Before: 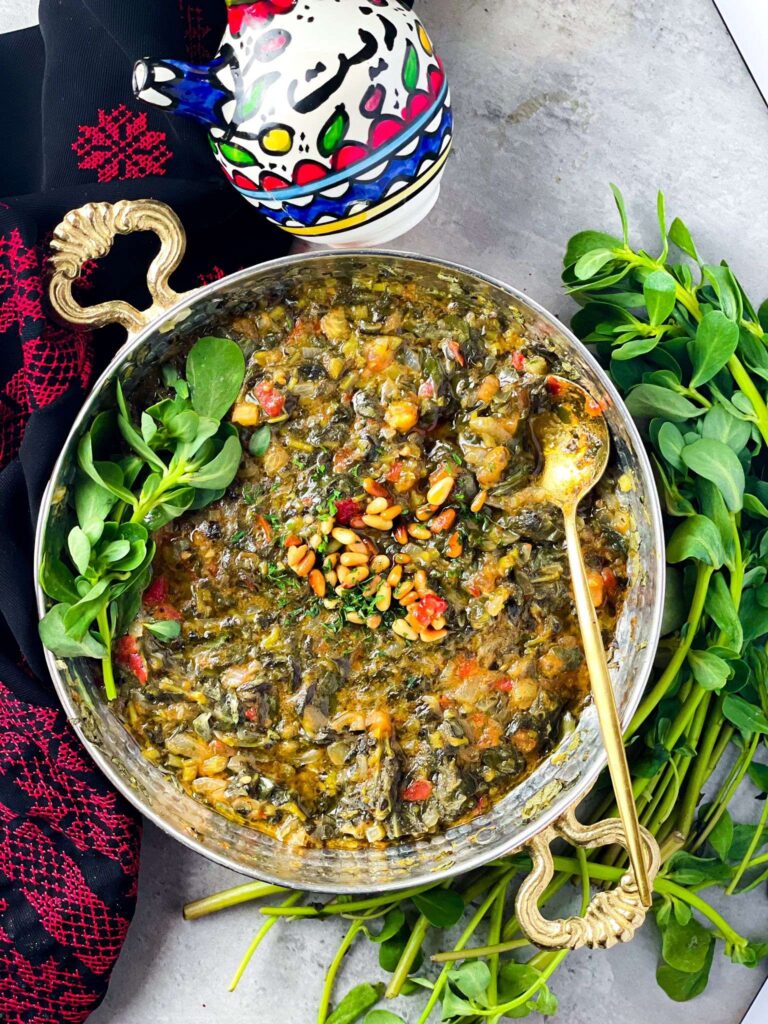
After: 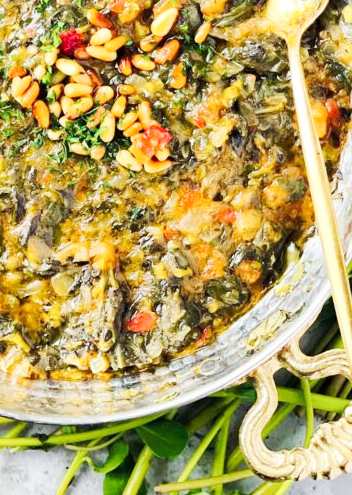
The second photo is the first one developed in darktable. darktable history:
tone curve: curves: ch0 [(0, 0) (0.003, 0.003) (0.011, 0.014) (0.025, 0.033) (0.044, 0.06) (0.069, 0.096) (0.1, 0.132) (0.136, 0.174) (0.177, 0.226) (0.224, 0.282) (0.277, 0.352) (0.335, 0.435) (0.399, 0.524) (0.468, 0.615) (0.543, 0.695) (0.623, 0.771) (0.709, 0.835) (0.801, 0.894) (0.898, 0.944) (1, 1)], preserve colors none
crop: left 35.976%, top 45.819%, right 18.162%, bottom 5.807%
shadows and highlights: shadows -70, highlights 35, soften with gaussian
